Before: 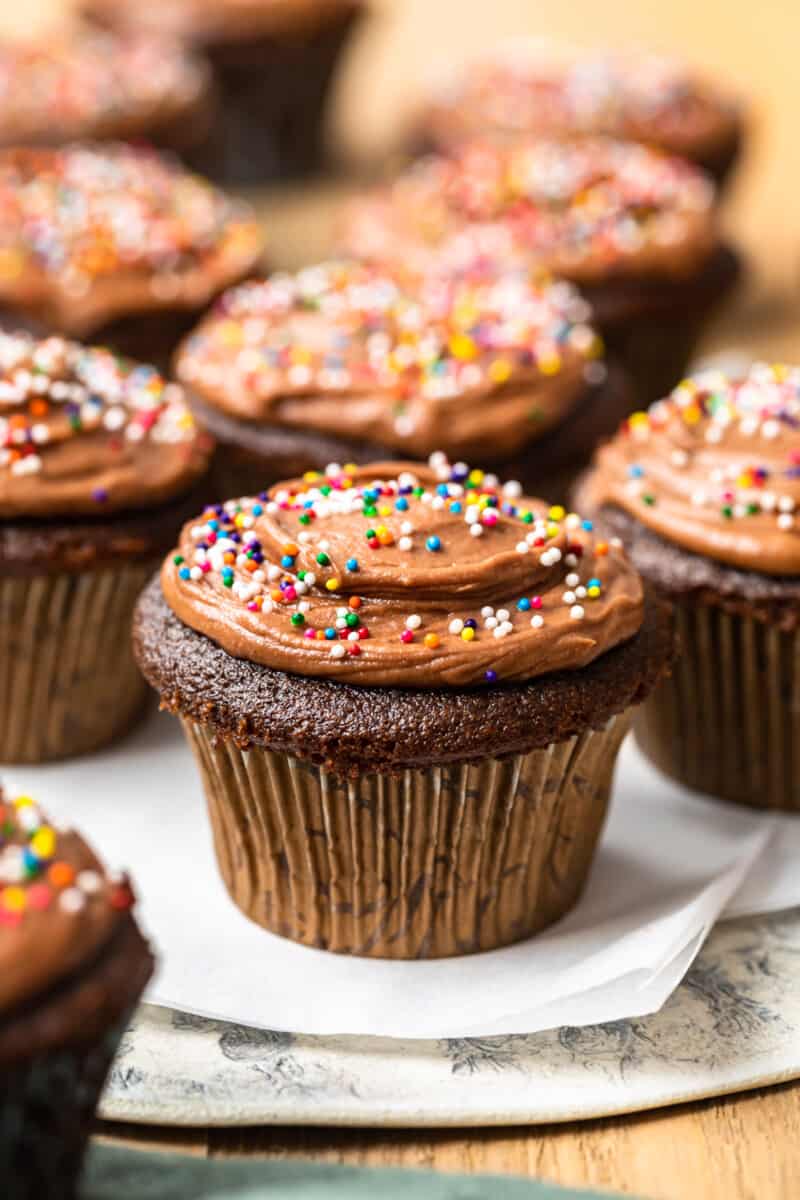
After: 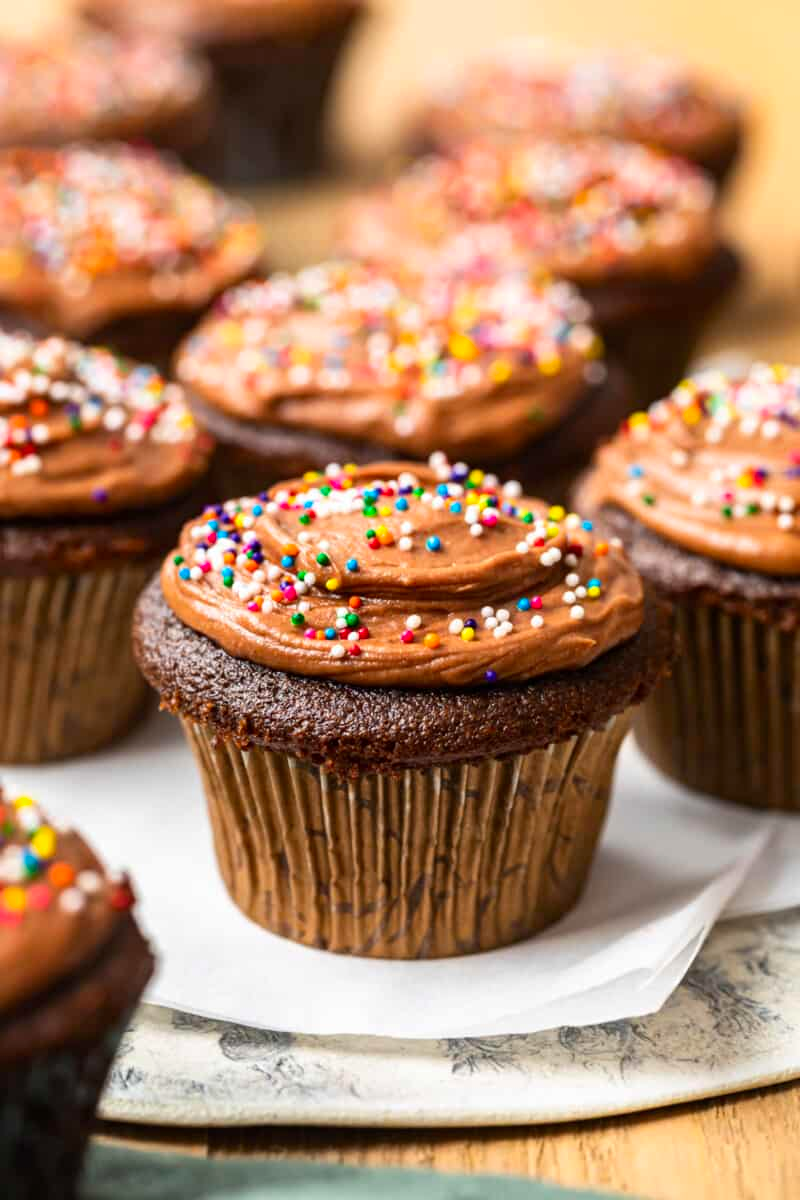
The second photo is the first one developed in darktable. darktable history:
contrast brightness saturation: contrast 0.045, saturation 0.161
